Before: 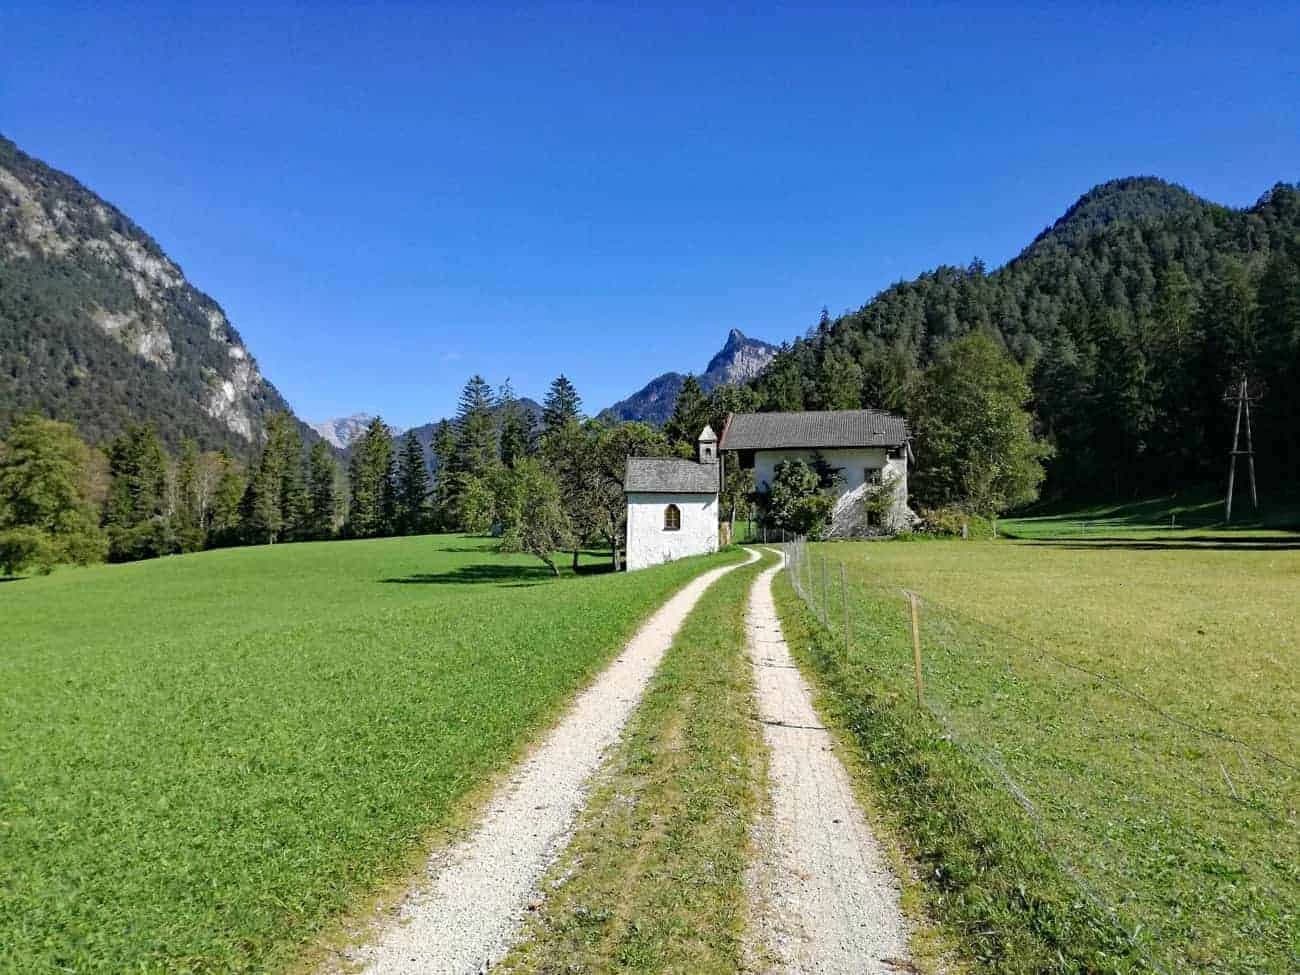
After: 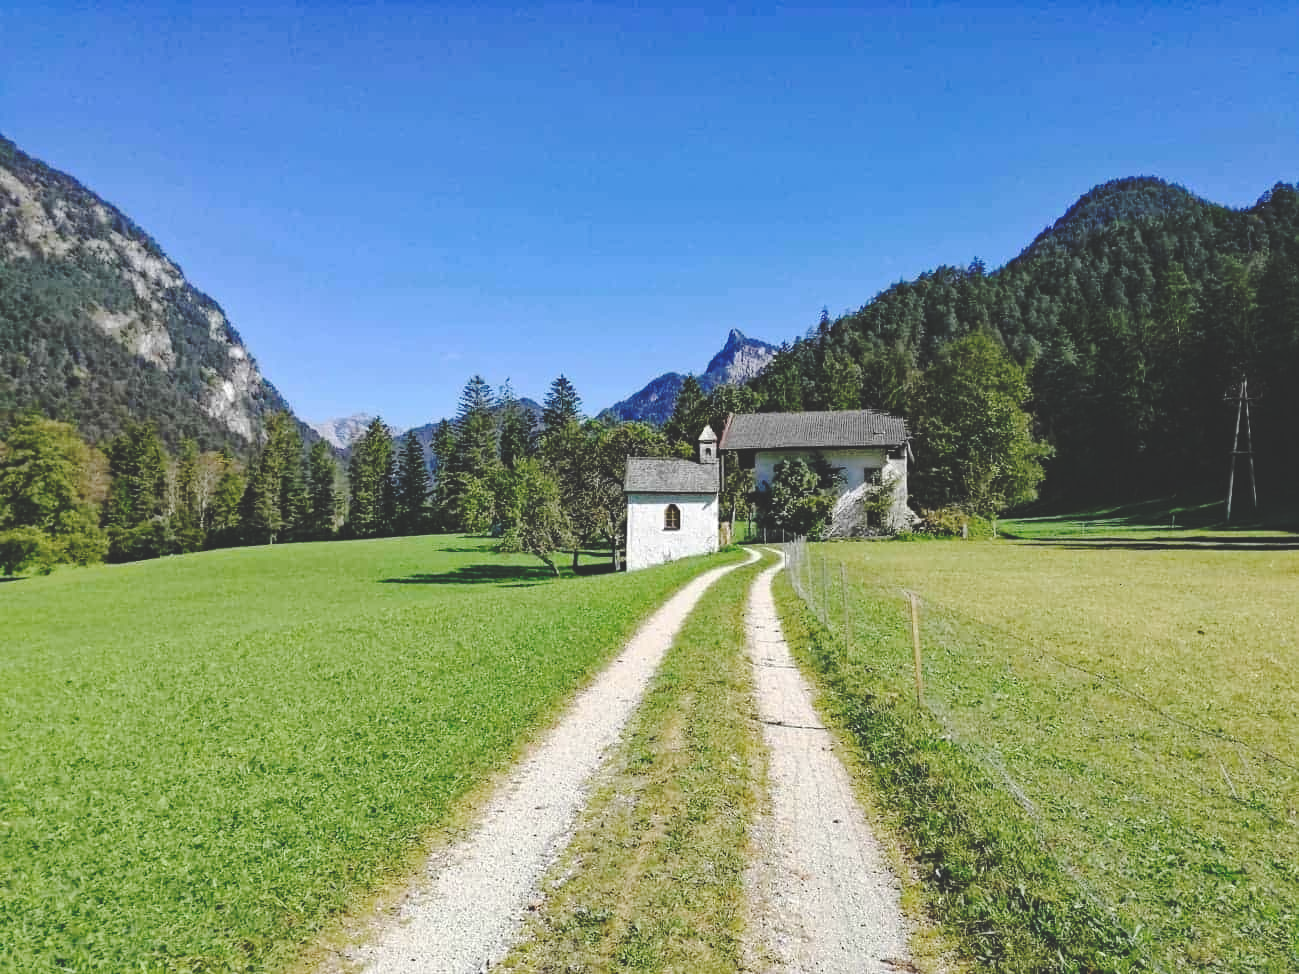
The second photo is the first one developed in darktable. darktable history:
base curve: curves: ch0 [(0, 0.024) (0.055, 0.065) (0.121, 0.166) (0.236, 0.319) (0.693, 0.726) (1, 1)], preserve colors none
